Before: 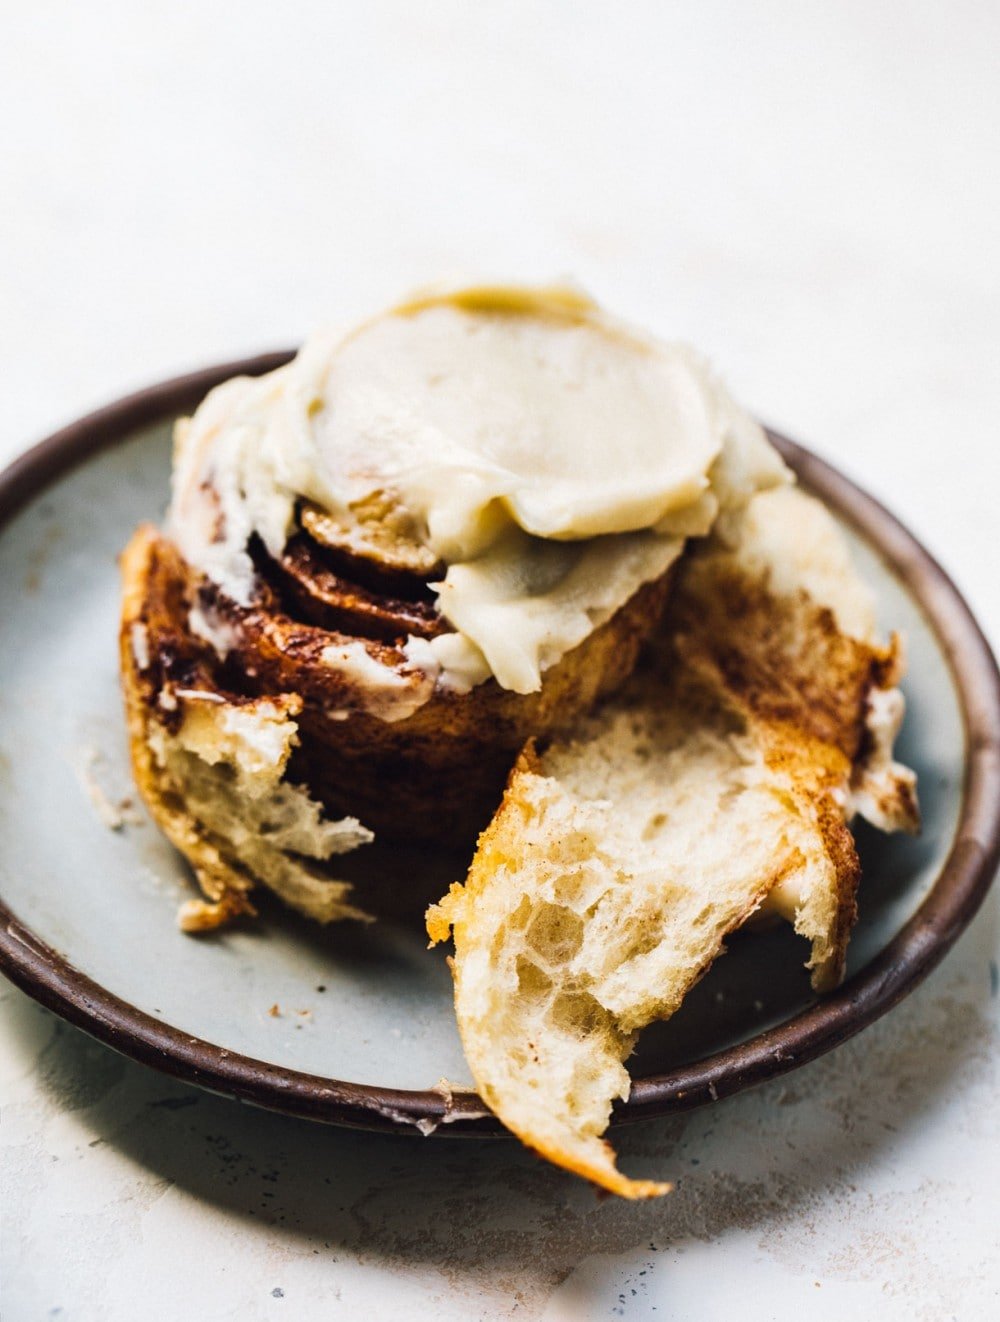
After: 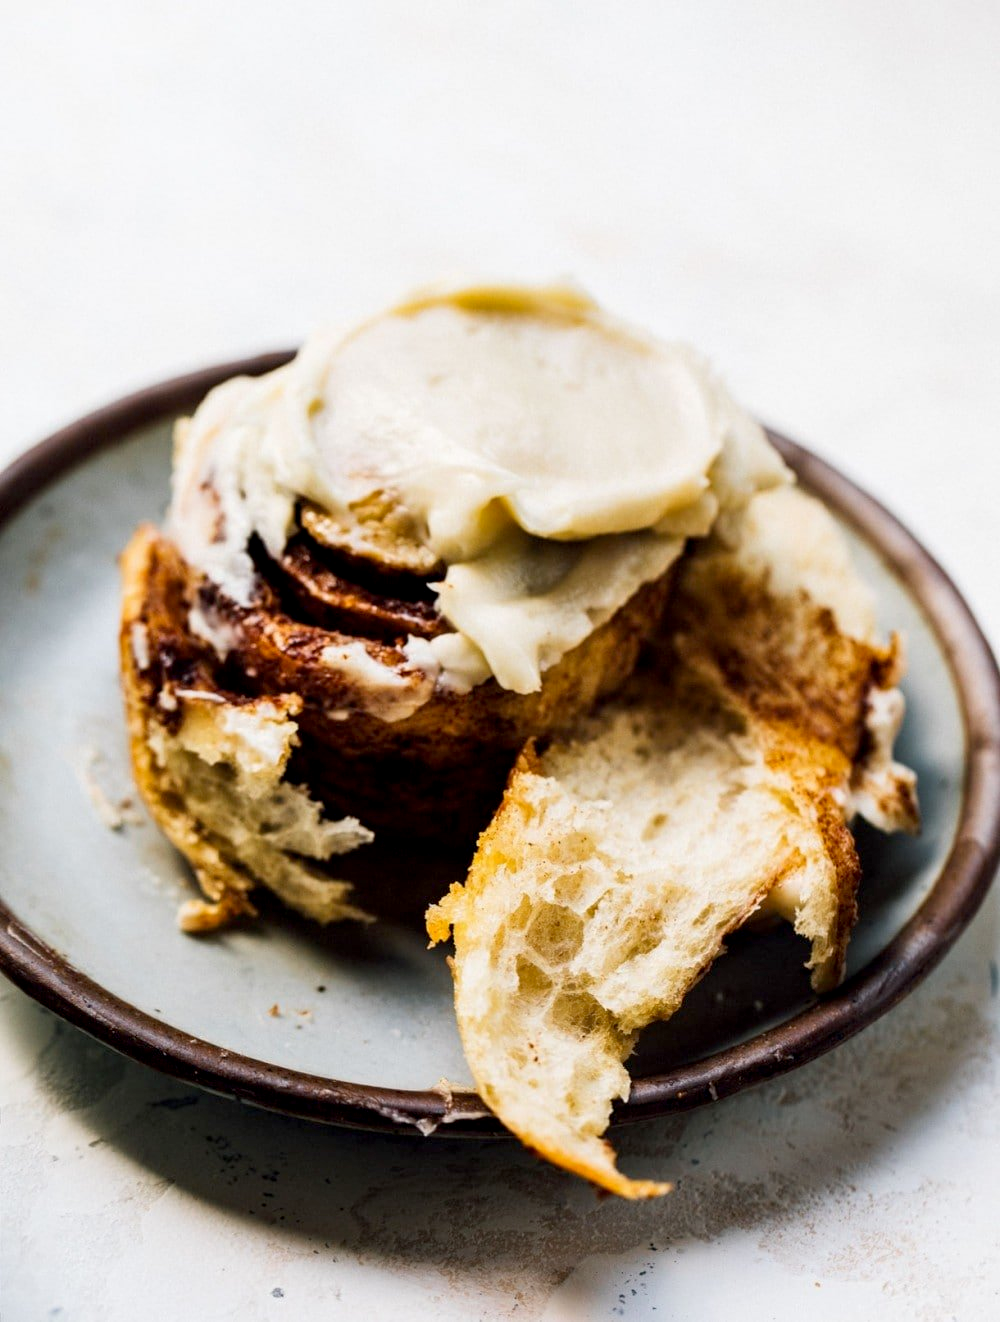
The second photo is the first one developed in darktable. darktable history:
exposure: black level correction 0.007, compensate highlight preservation false
